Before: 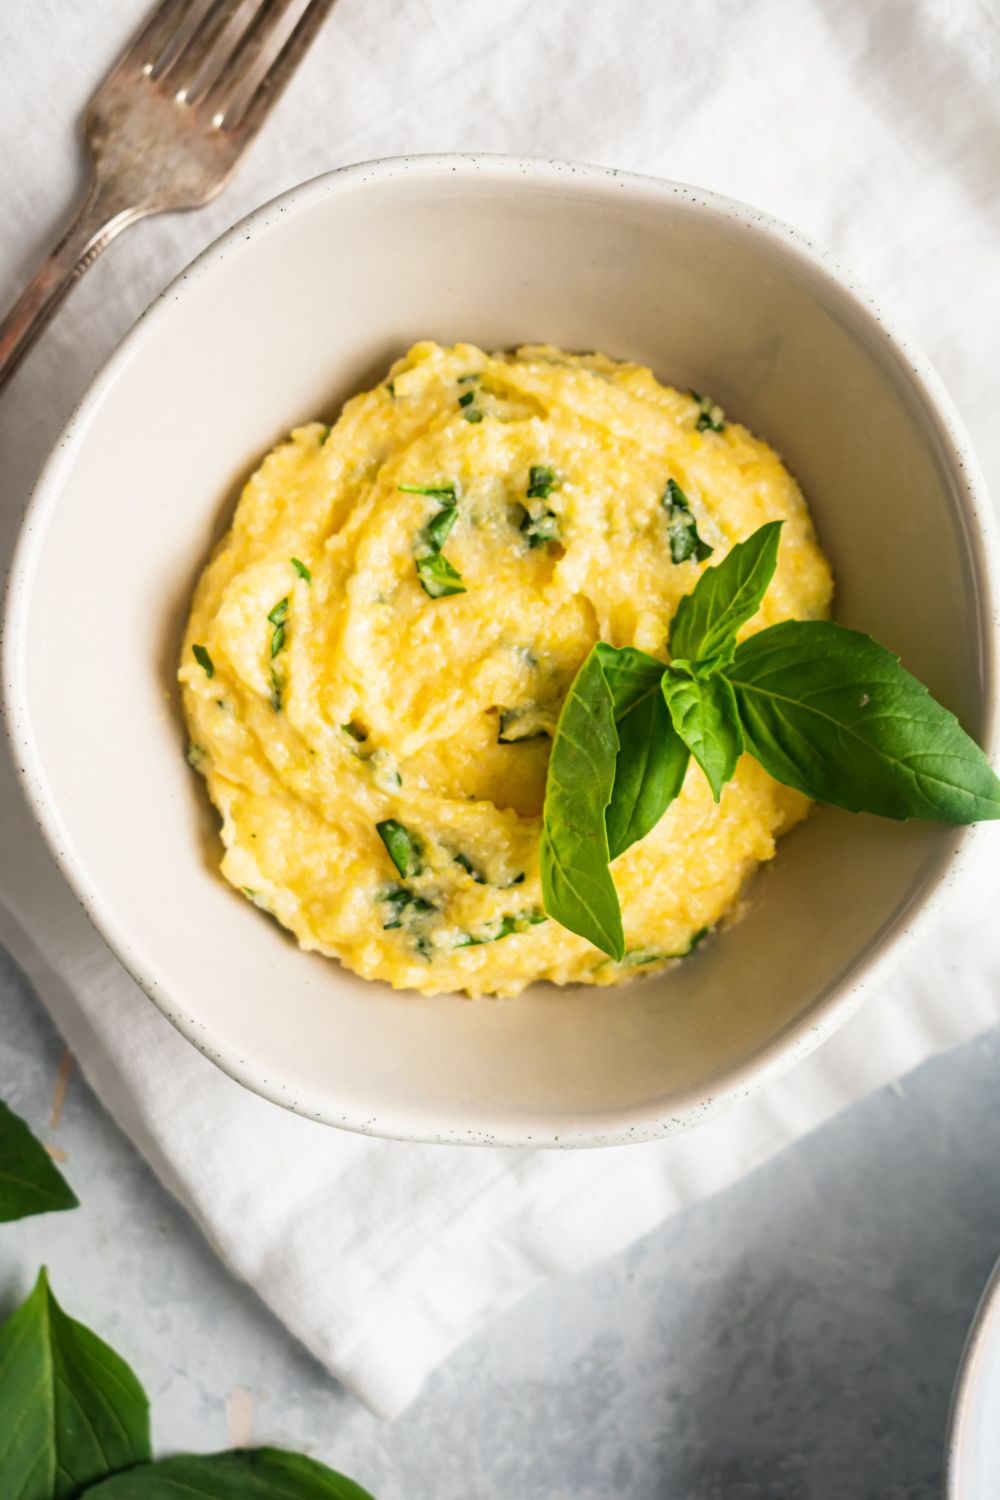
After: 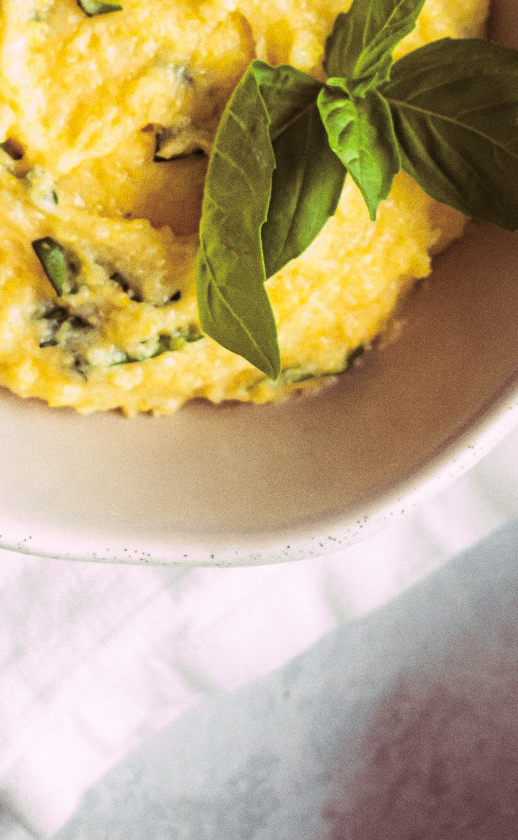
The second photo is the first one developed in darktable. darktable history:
grain: coarseness 0.09 ISO
crop: left 34.479%, top 38.822%, right 13.718%, bottom 5.172%
split-toning: highlights › hue 298.8°, highlights › saturation 0.73, compress 41.76%
